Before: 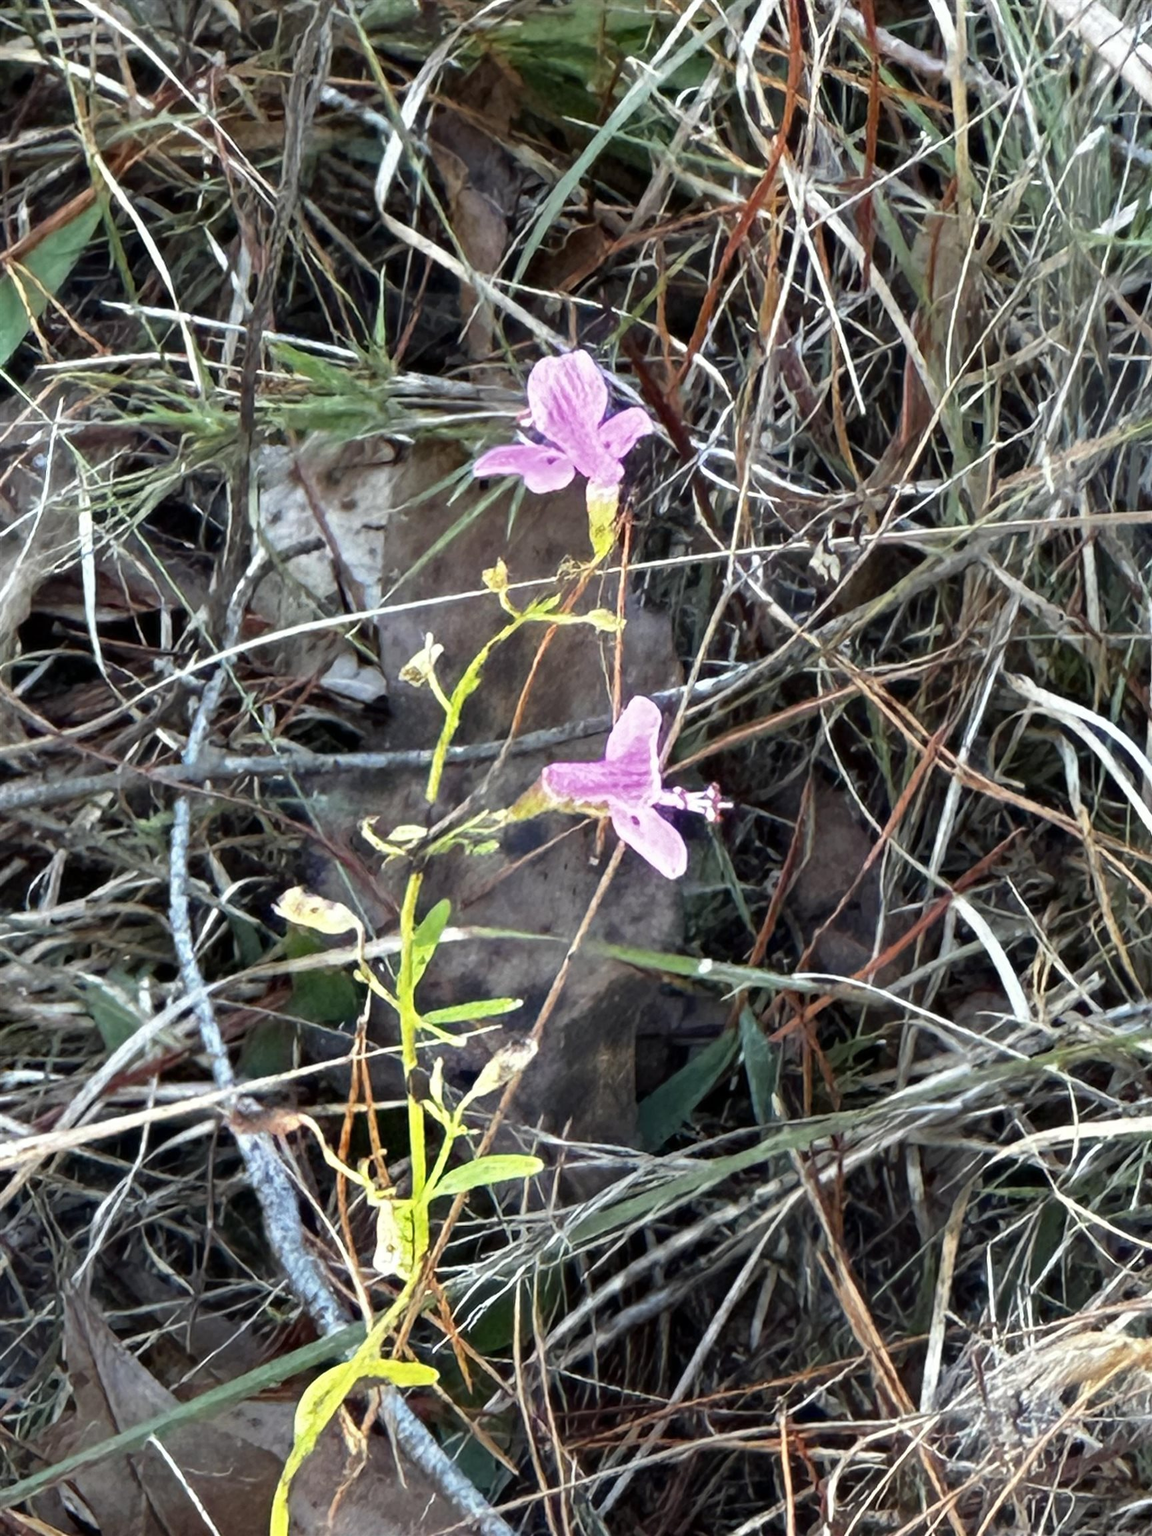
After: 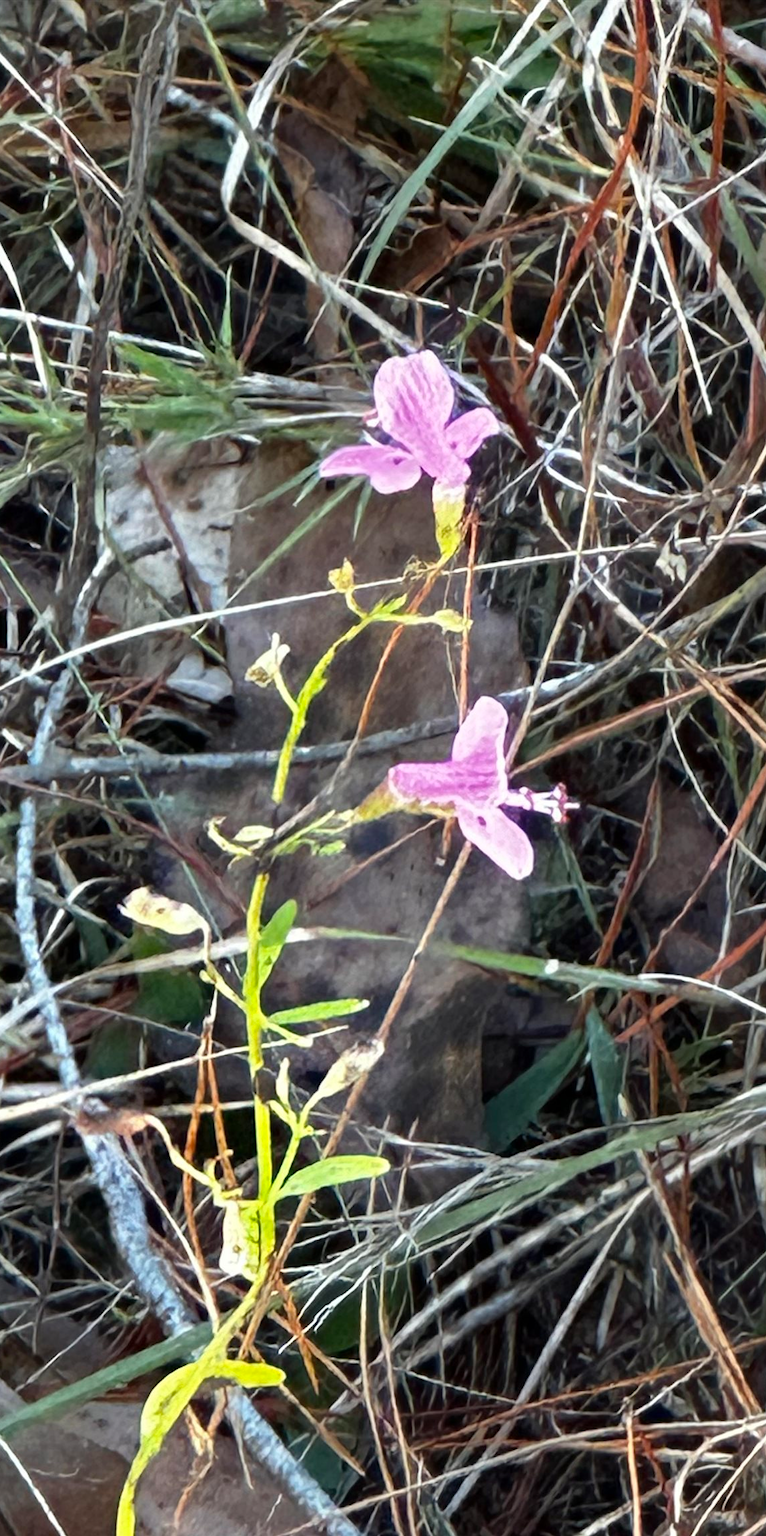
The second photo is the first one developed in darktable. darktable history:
crop and rotate: left 13.452%, right 19.946%
